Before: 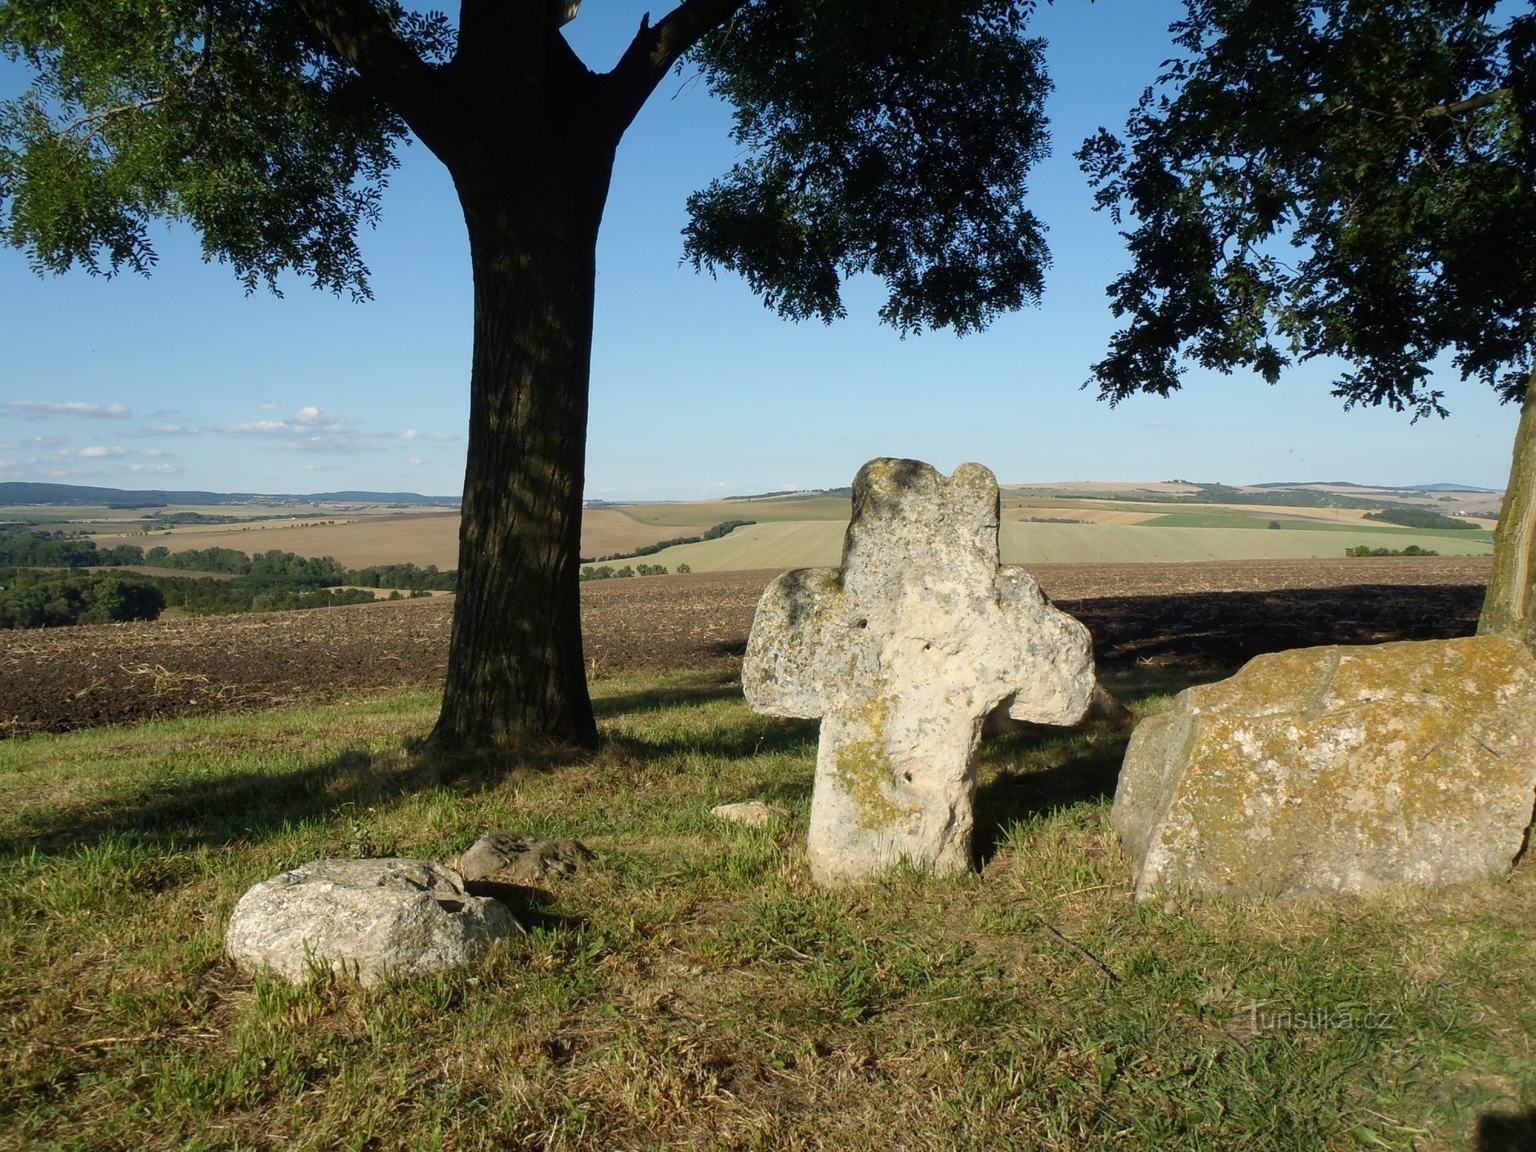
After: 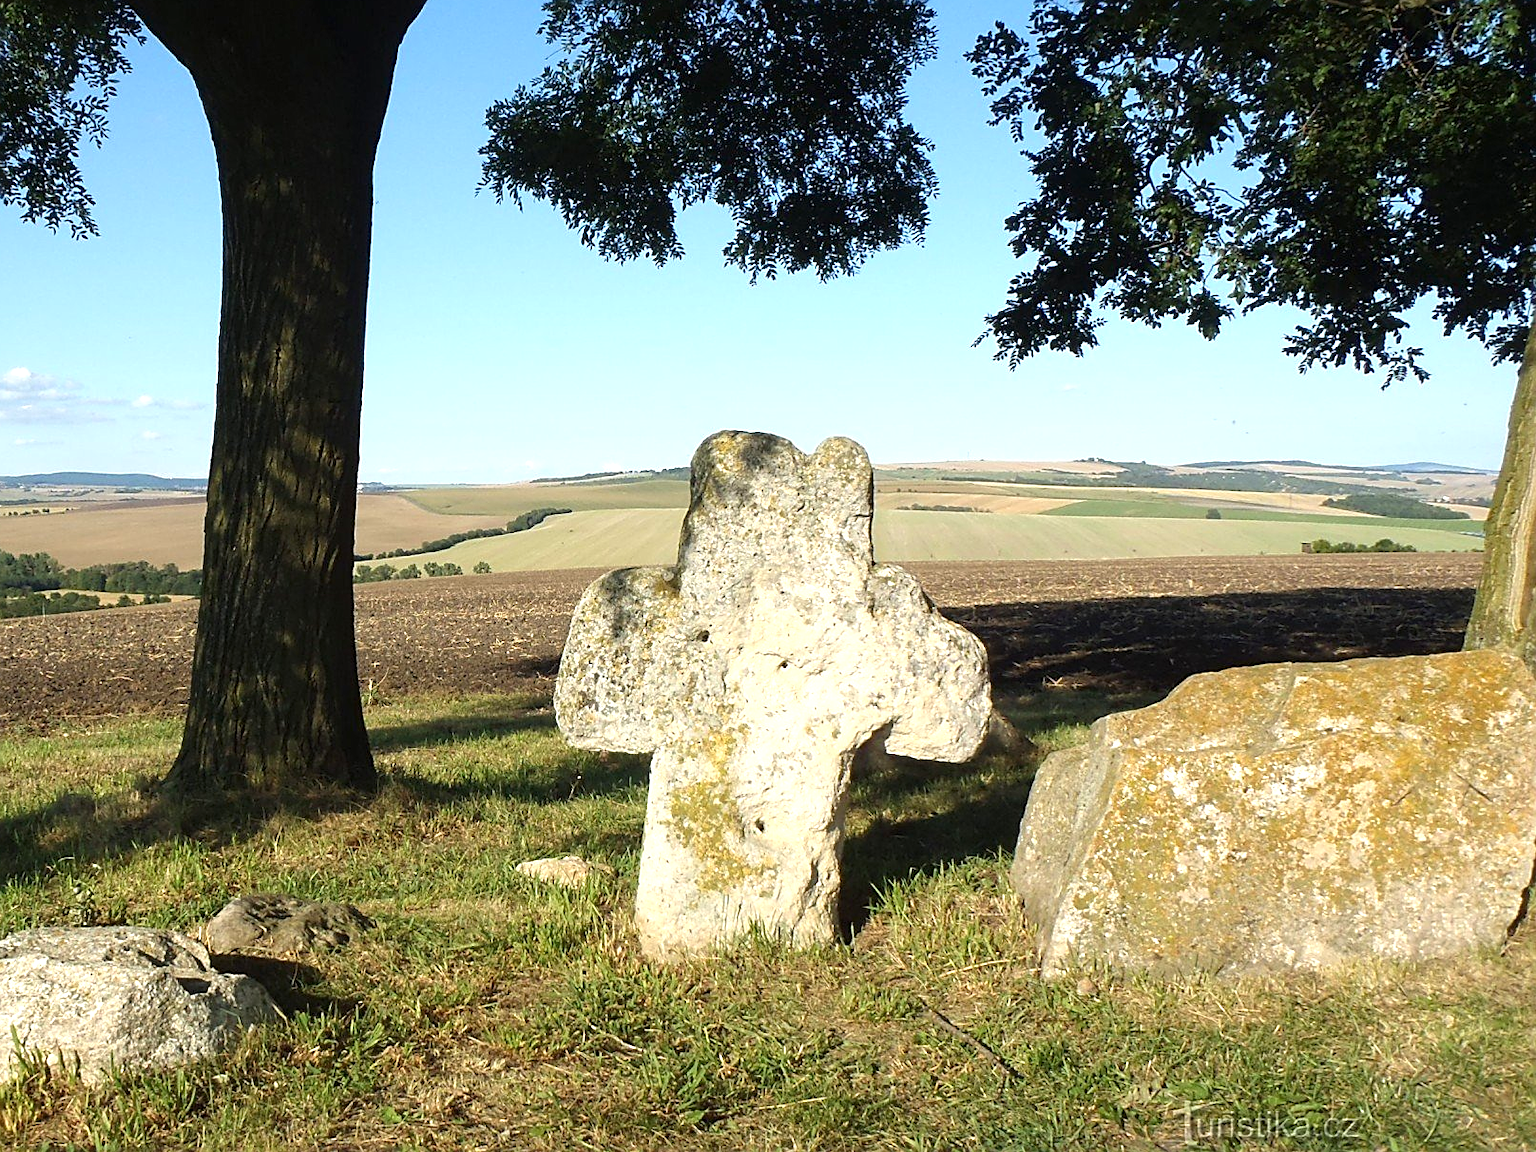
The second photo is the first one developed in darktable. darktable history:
crop: left 19.159%, top 9.58%, bottom 9.58%
exposure: black level correction 0, exposure 0.7 EV, compensate exposure bias true, compensate highlight preservation false
sharpen: amount 0.55
